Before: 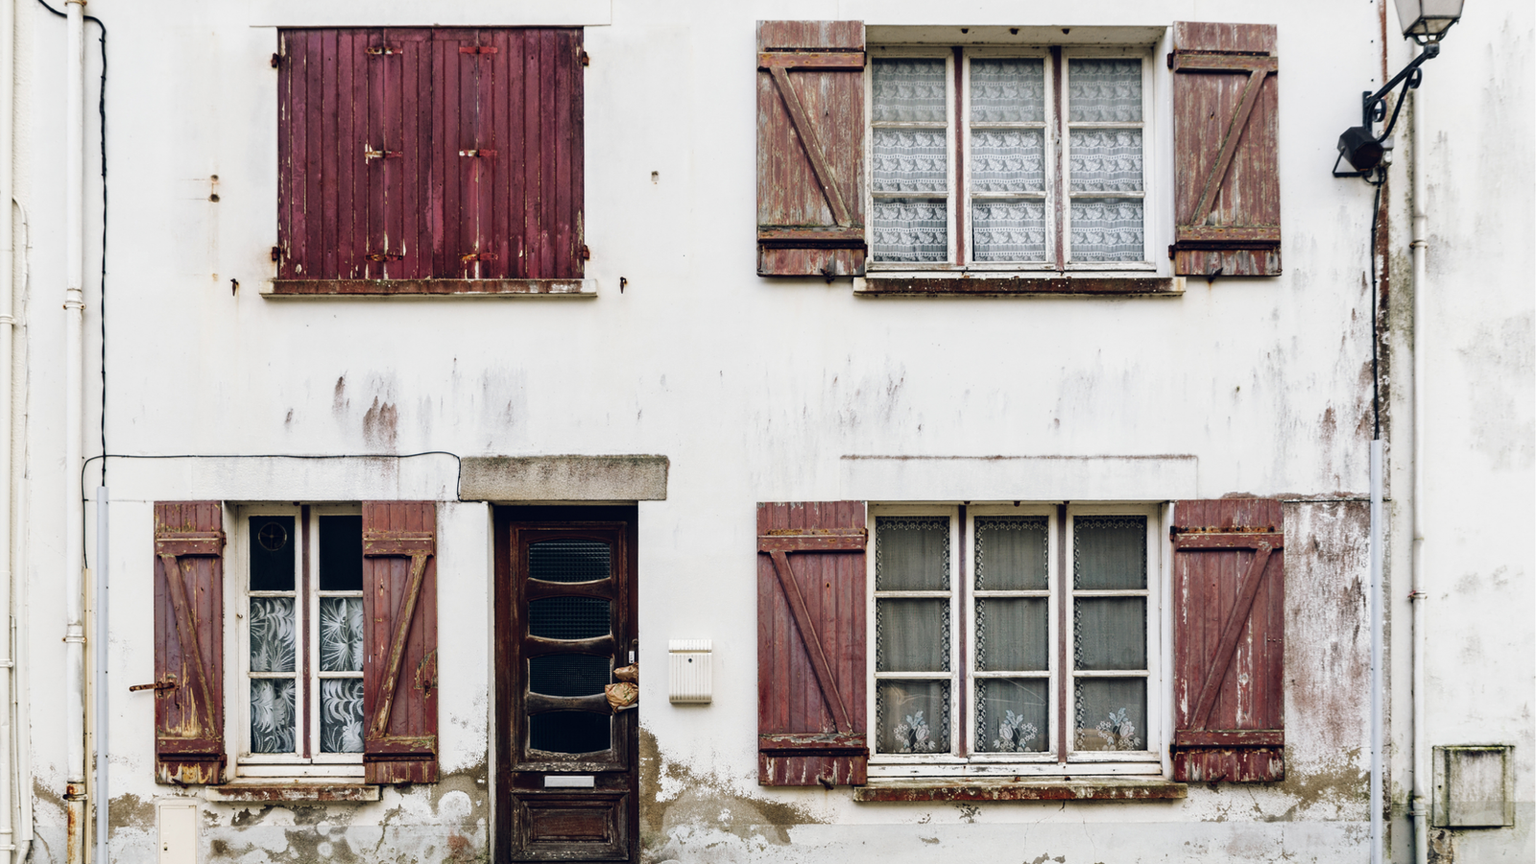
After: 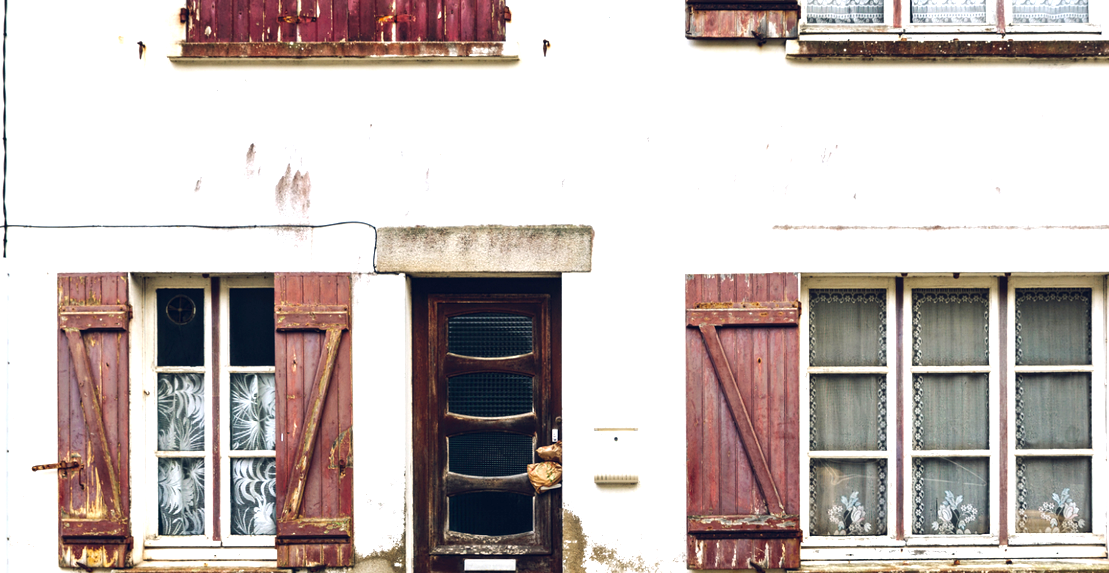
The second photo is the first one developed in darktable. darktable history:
color balance: output saturation 110%
exposure: black level correction 0, exposure 0.877 EV, compensate exposure bias true, compensate highlight preservation false
crop: left 6.488%, top 27.668%, right 24.183%, bottom 8.656%
